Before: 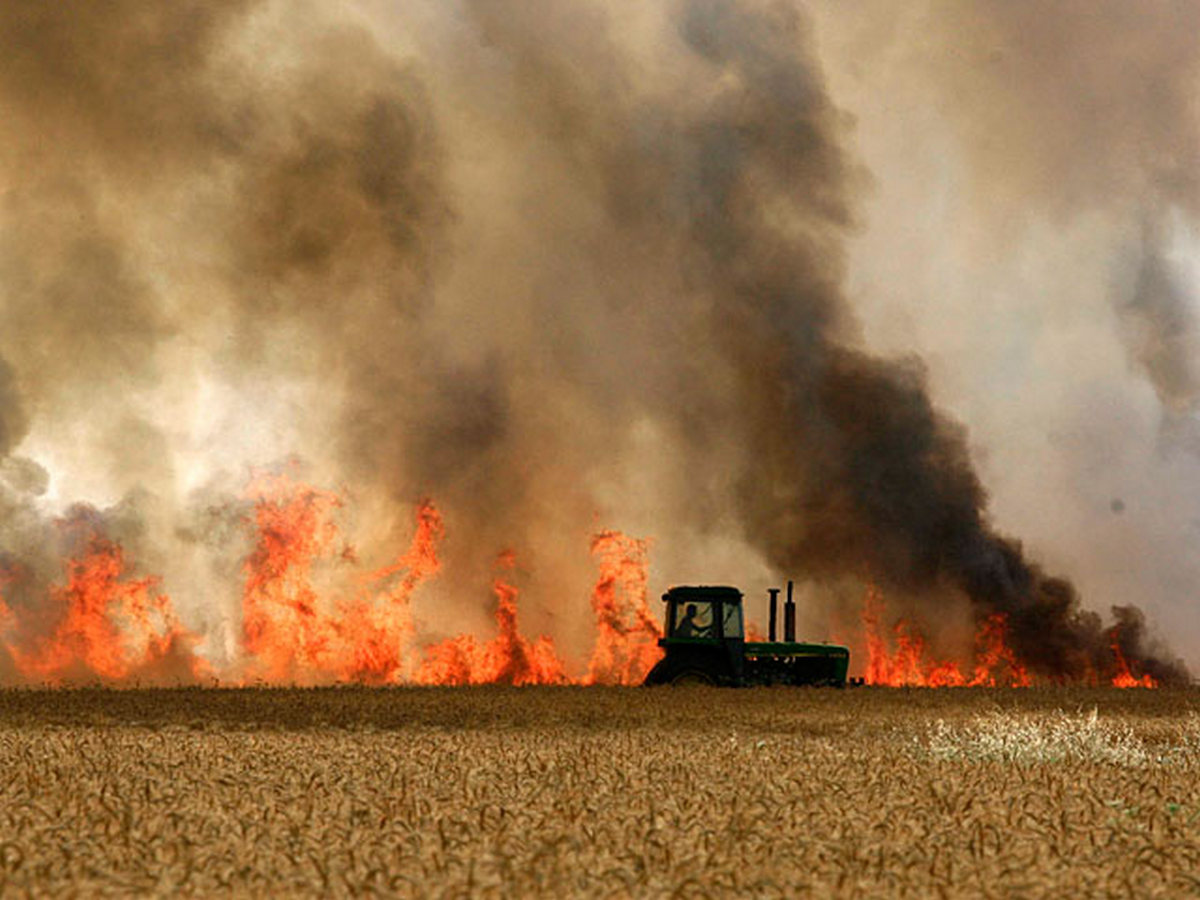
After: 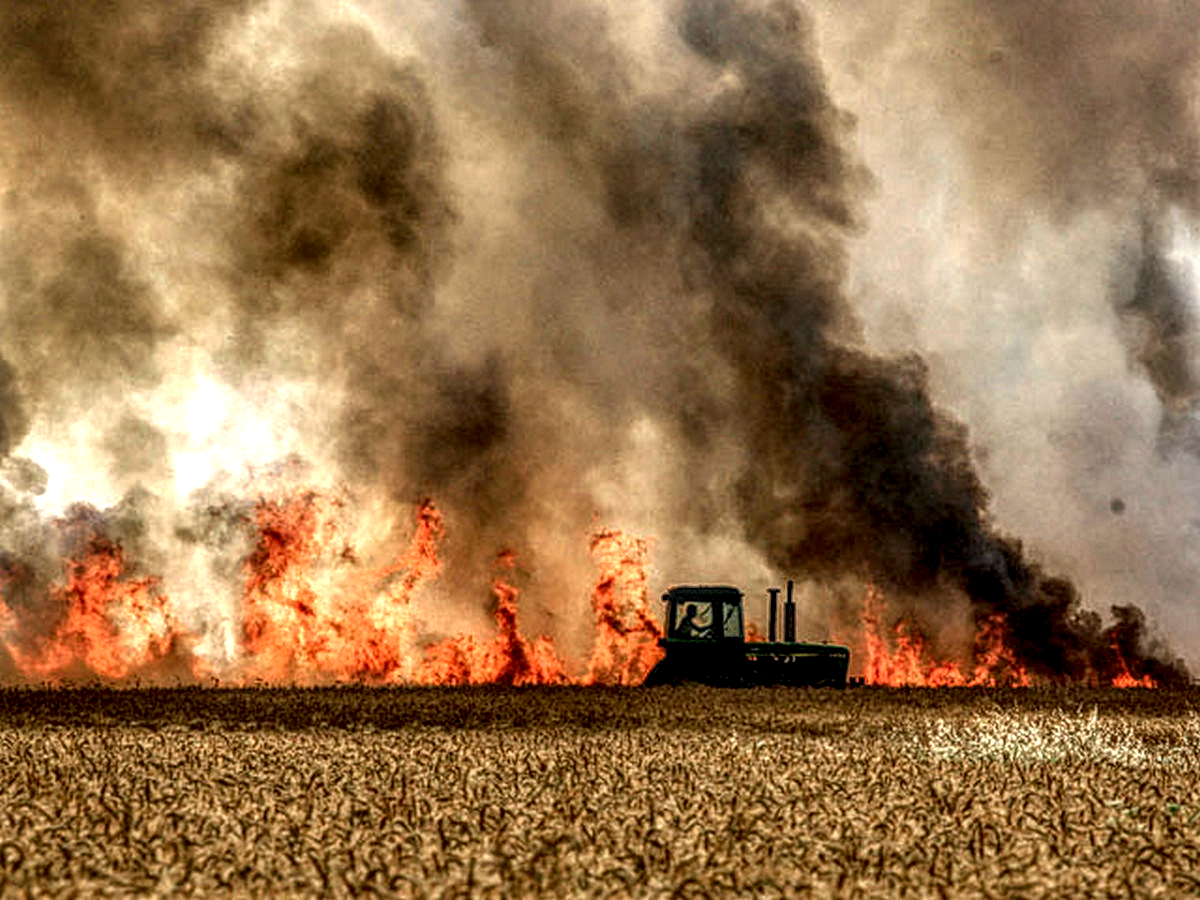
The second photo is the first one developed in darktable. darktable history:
local contrast: highlights 2%, shadows 6%, detail 298%, midtone range 0.297
shadows and highlights: soften with gaussian
